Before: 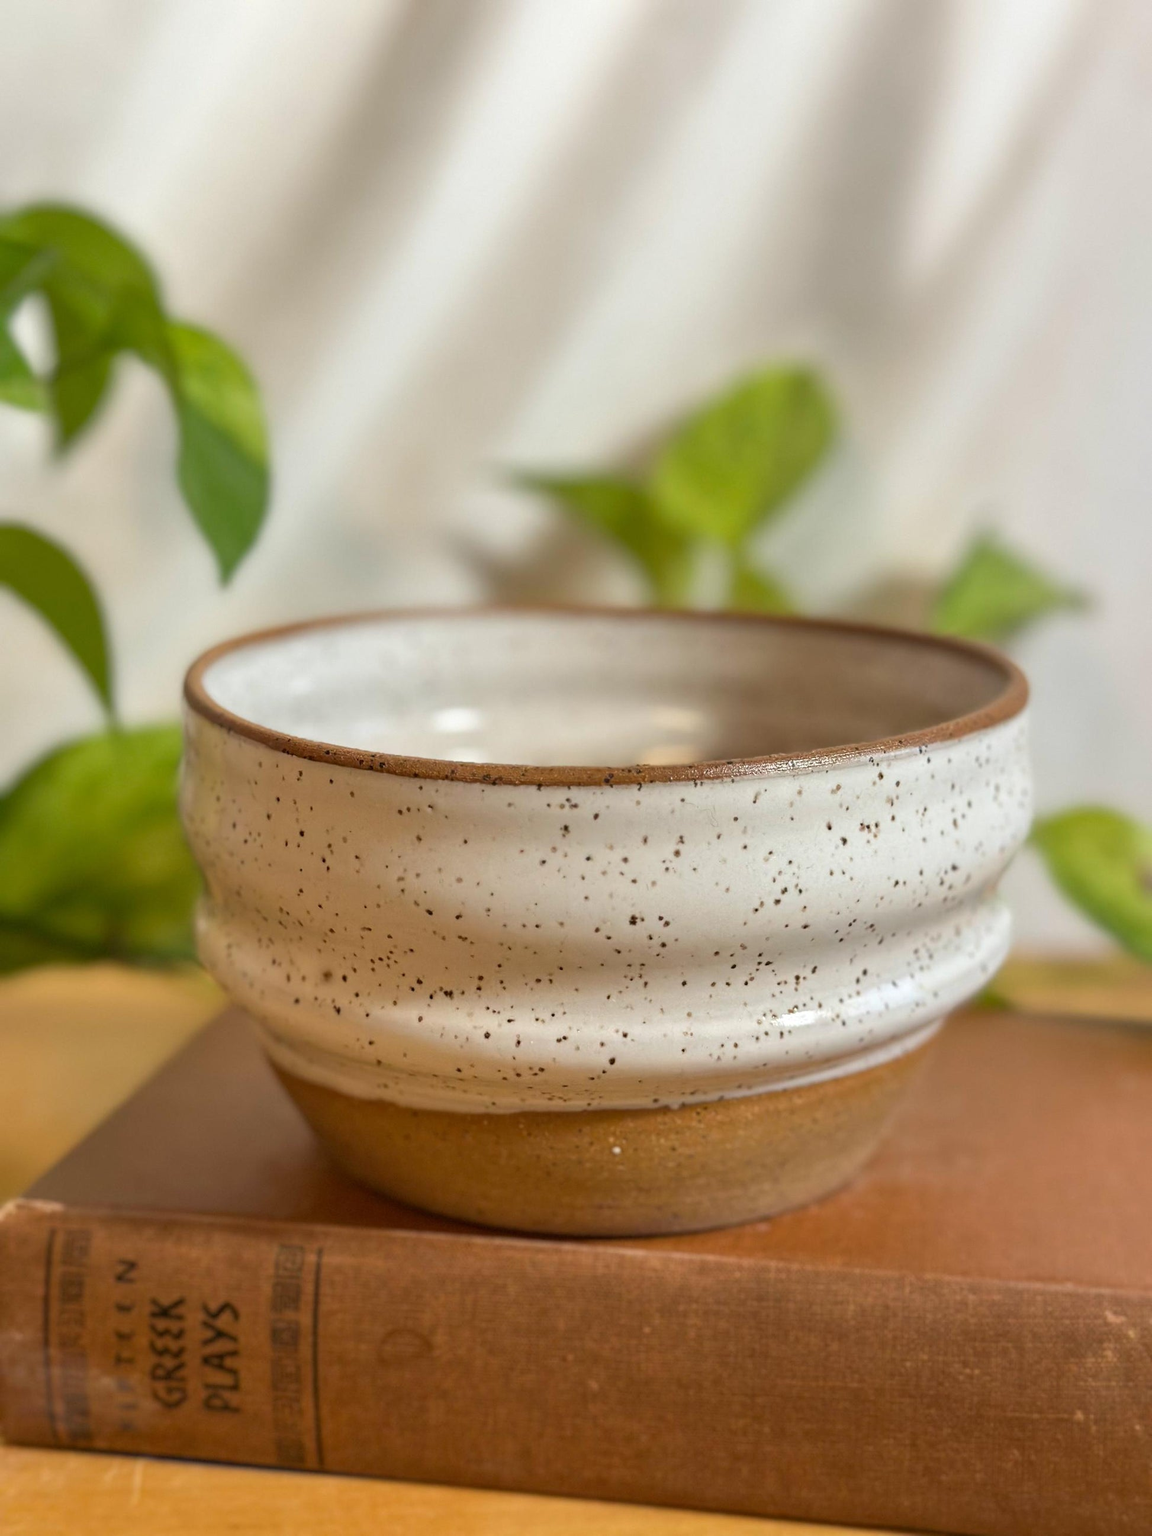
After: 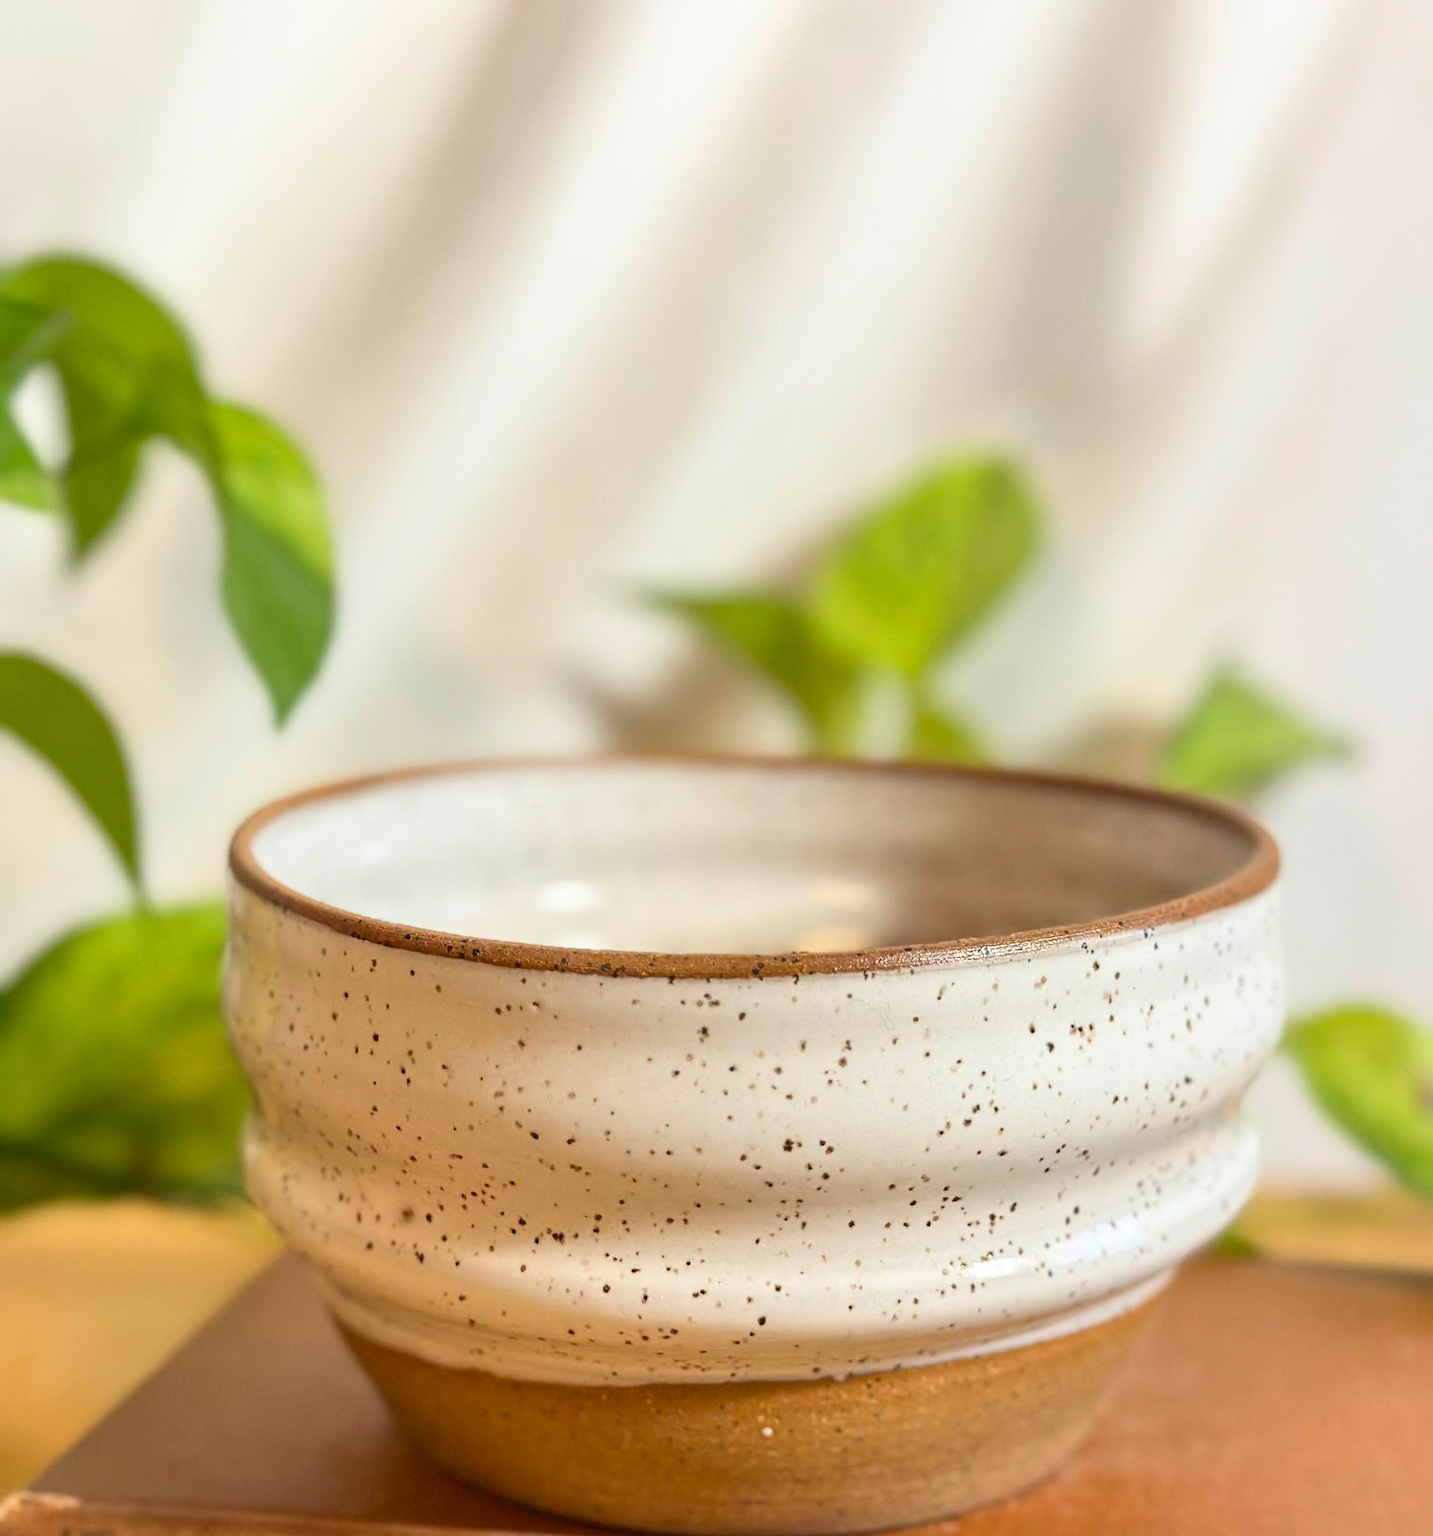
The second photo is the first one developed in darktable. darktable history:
crop: bottom 19.644%
contrast brightness saturation: contrast 0.2, brightness 0.16, saturation 0.22
